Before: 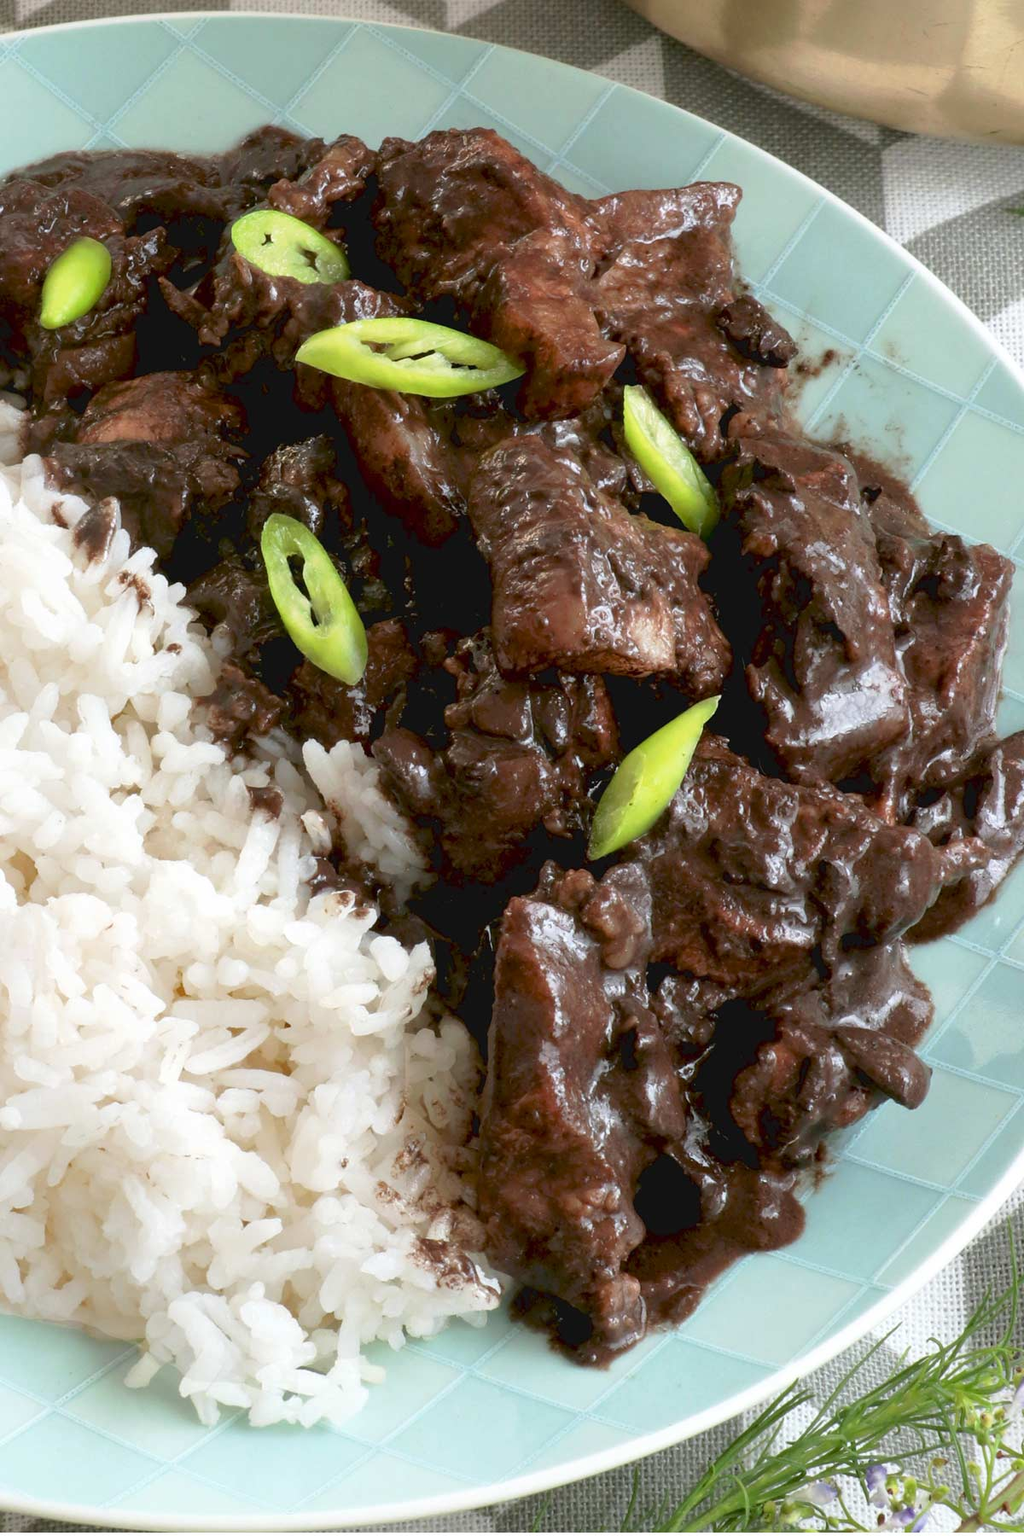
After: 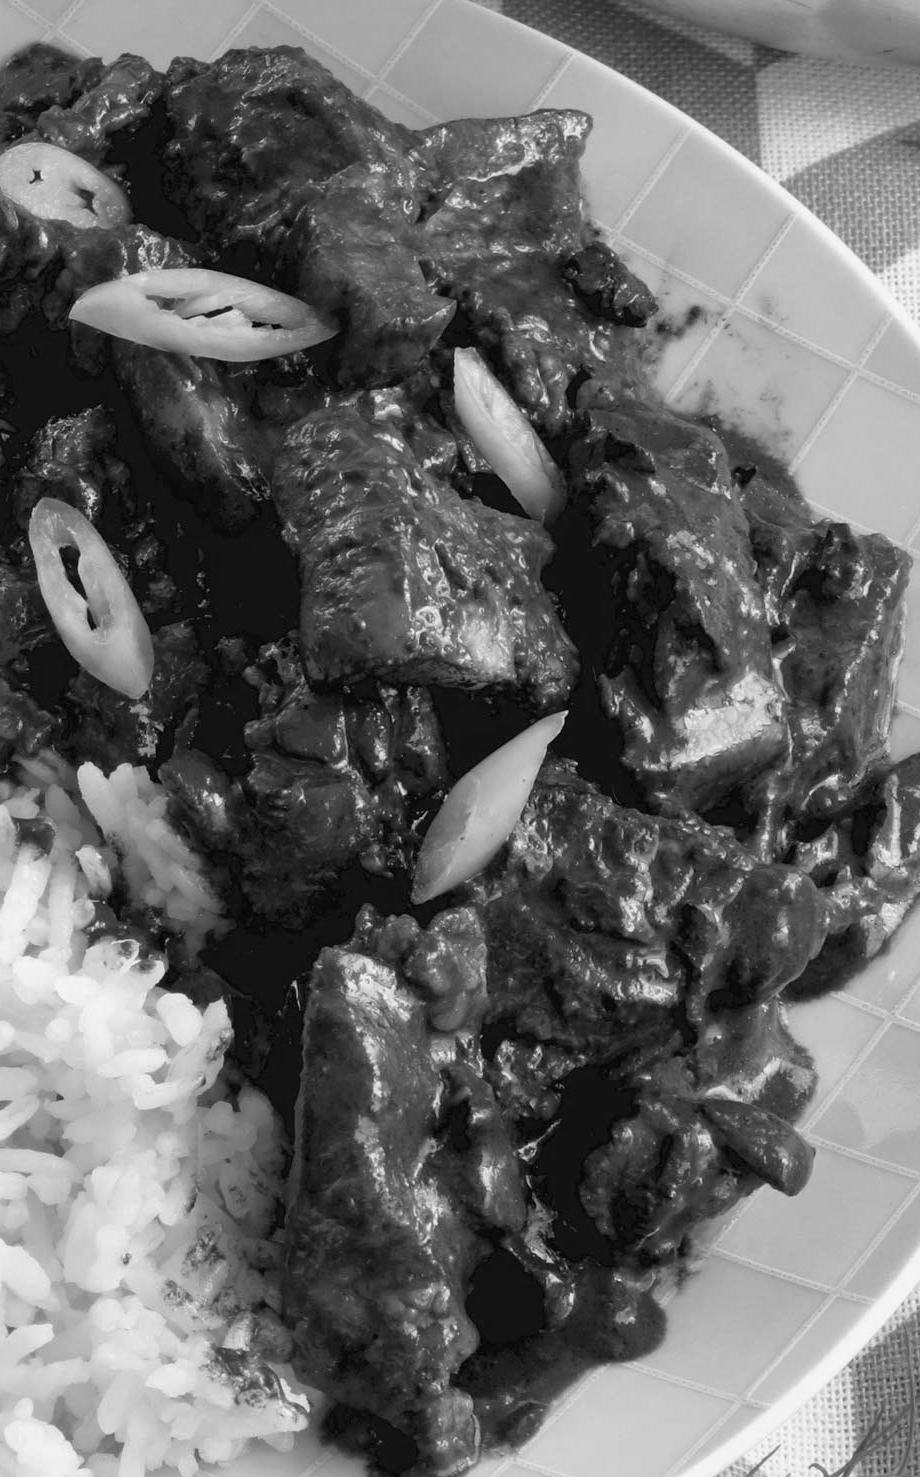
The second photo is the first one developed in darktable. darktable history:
crop: left 23.095%, top 5.827%, bottom 11.854%
shadows and highlights: shadows 25, highlights -25
color calibration: output gray [0.18, 0.41, 0.41, 0], gray › normalize channels true, illuminant same as pipeline (D50), adaptation XYZ, x 0.346, y 0.359, gamut compression 0
